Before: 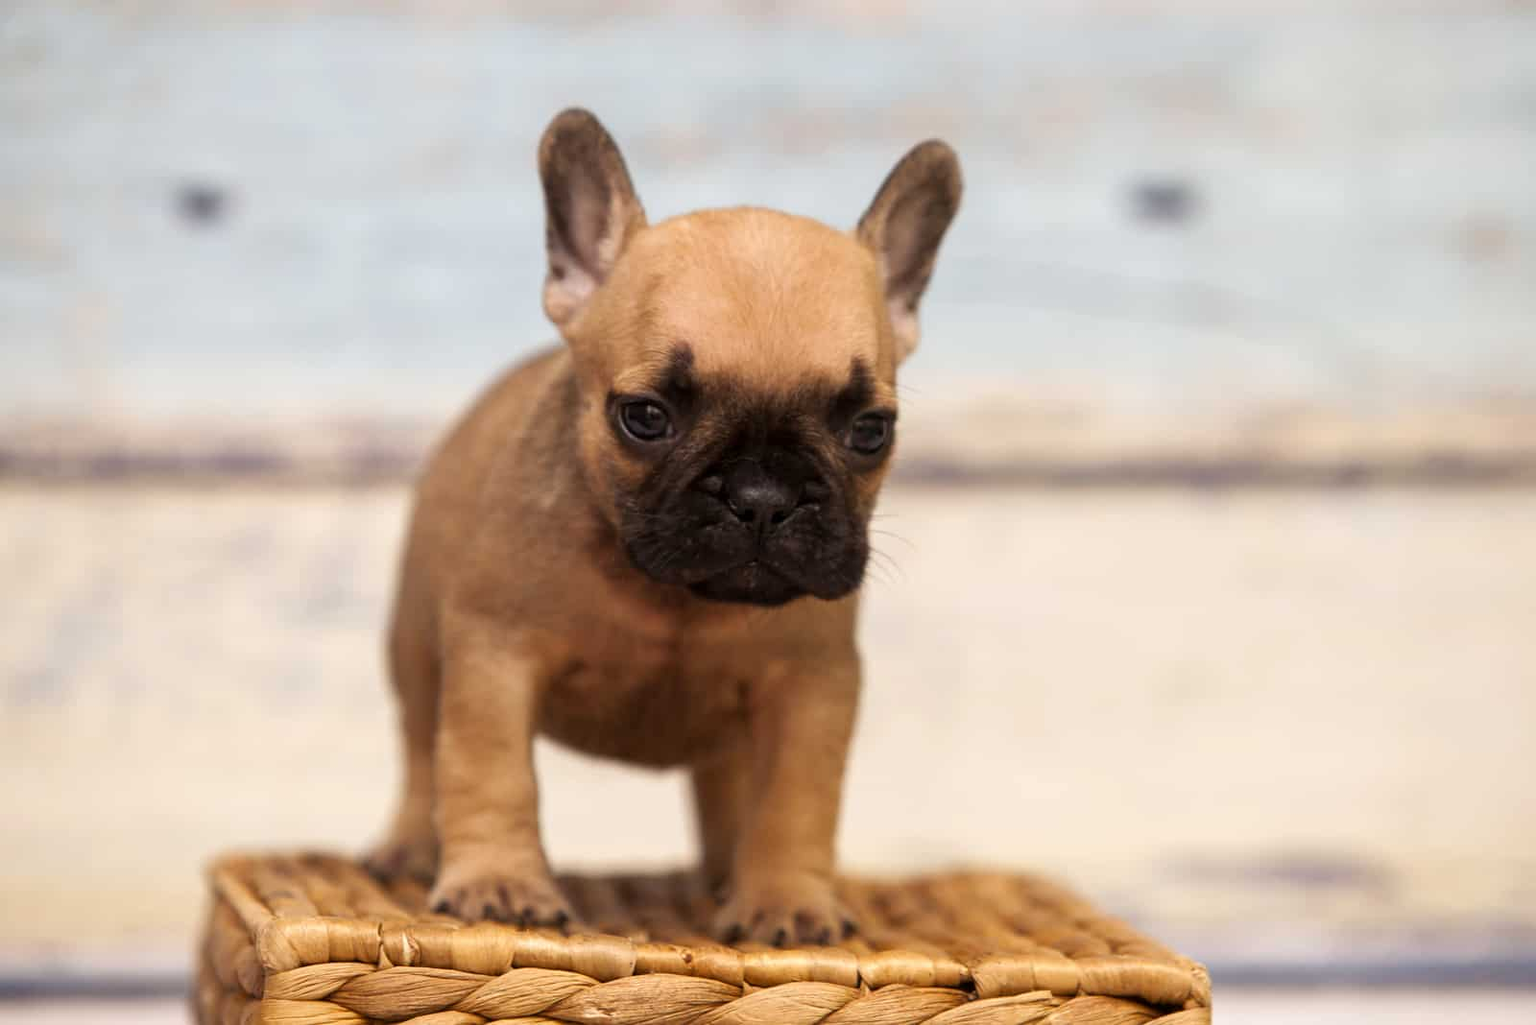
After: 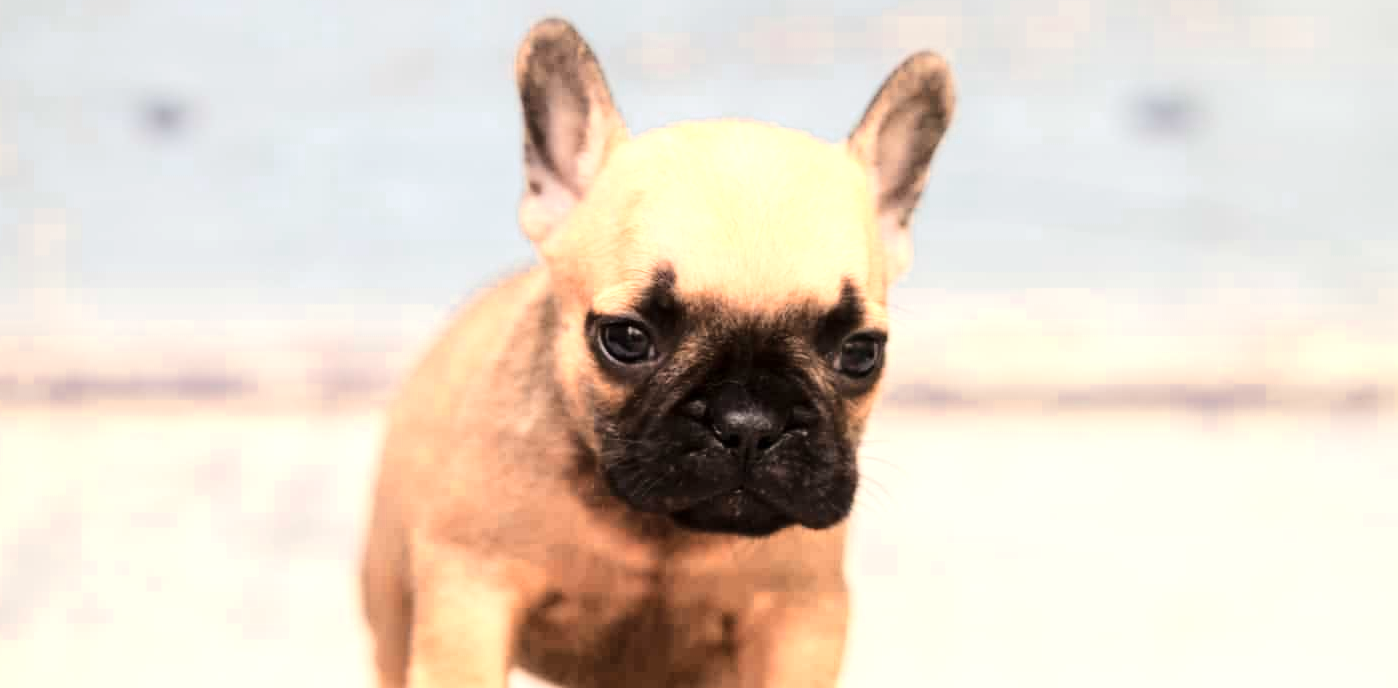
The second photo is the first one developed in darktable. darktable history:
color zones: curves: ch0 [(0.018, 0.548) (0.224, 0.64) (0.425, 0.447) (0.675, 0.575) (0.732, 0.579)]; ch1 [(0.066, 0.487) (0.25, 0.5) (0.404, 0.43) (0.75, 0.421) (0.956, 0.421)]; ch2 [(0.044, 0.561) (0.215, 0.465) (0.399, 0.544) (0.465, 0.548) (0.614, 0.447) (0.724, 0.43) (0.882, 0.623) (0.956, 0.632)]
crop: left 2.927%, top 8.995%, right 9.658%, bottom 26.526%
tone equalizer: -7 EV 0.157 EV, -6 EV 0.578 EV, -5 EV 1.15 EV, -4 EV 1.3 EV, -3 EV 1.16 EV, -2 EV 0.6 EV, -1 EV 0.156 EV, edges refinement/feathering 500, mask exposure compensation -1.57 EV, preserve details no
